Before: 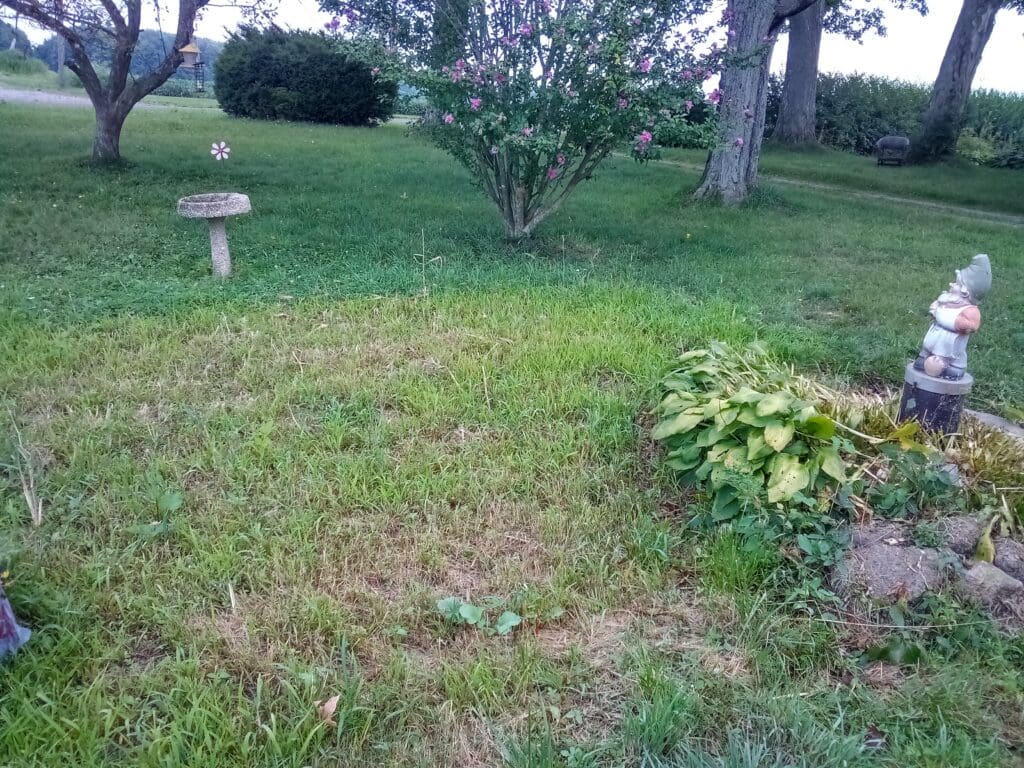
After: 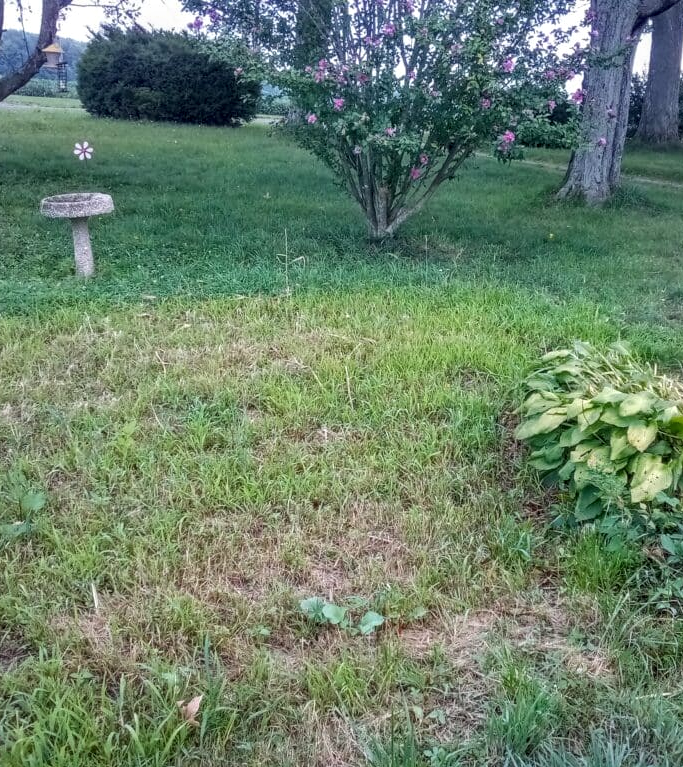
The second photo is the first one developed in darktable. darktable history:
local contrast: on, module defaults
crop and rotate: left 13.423%, right 19.877%
